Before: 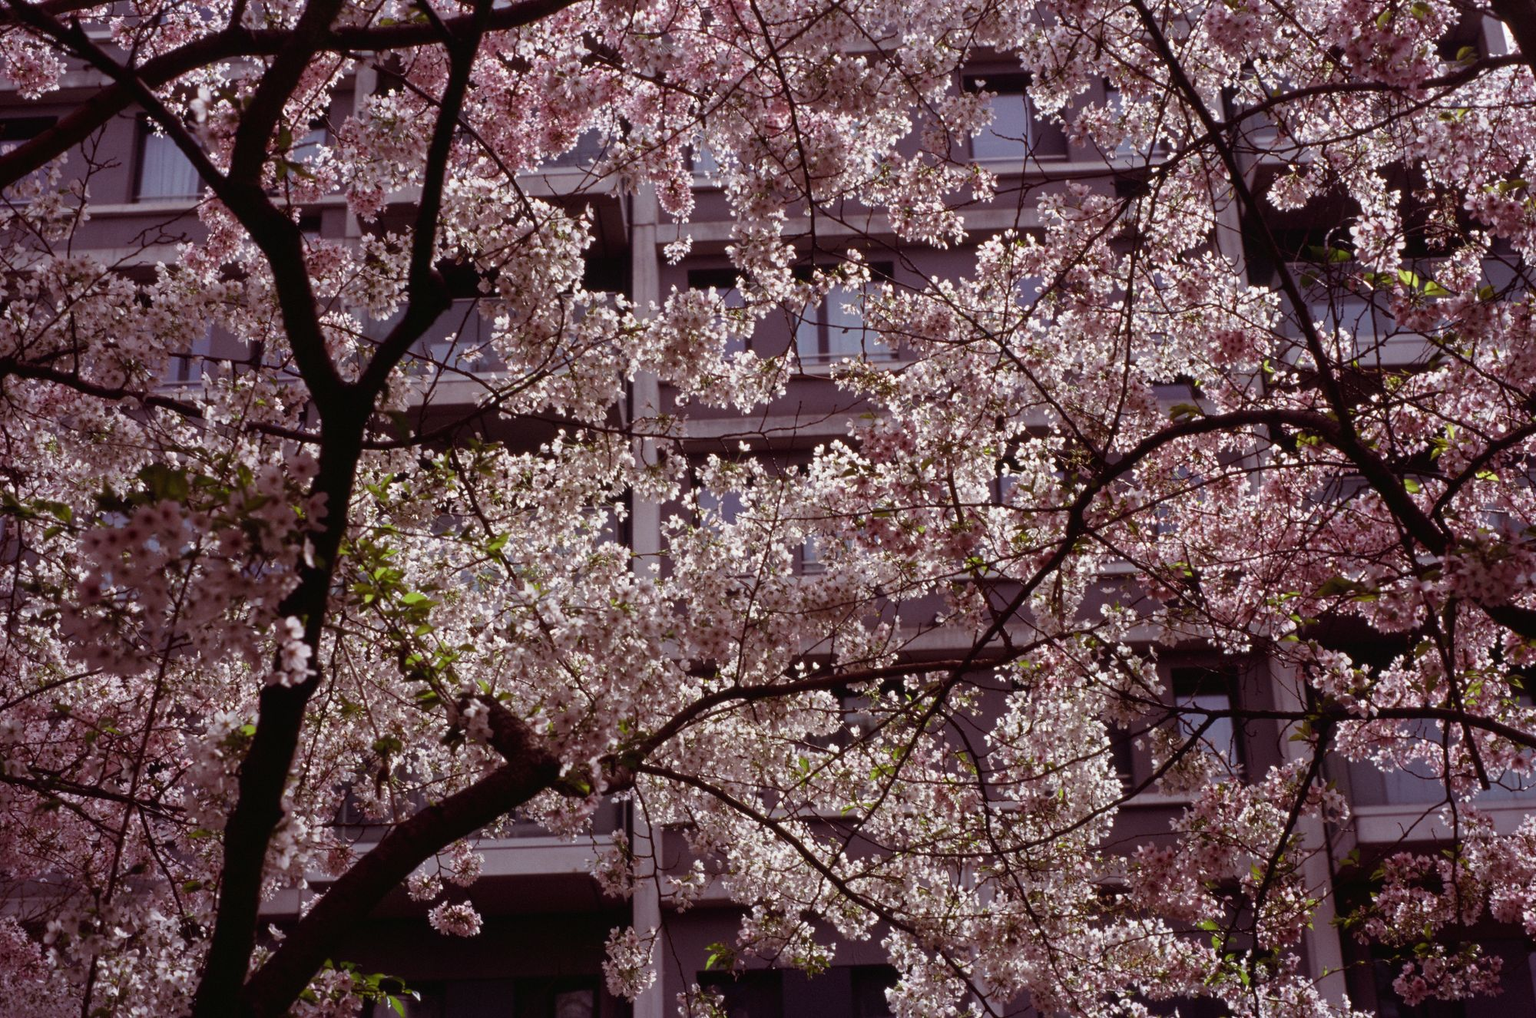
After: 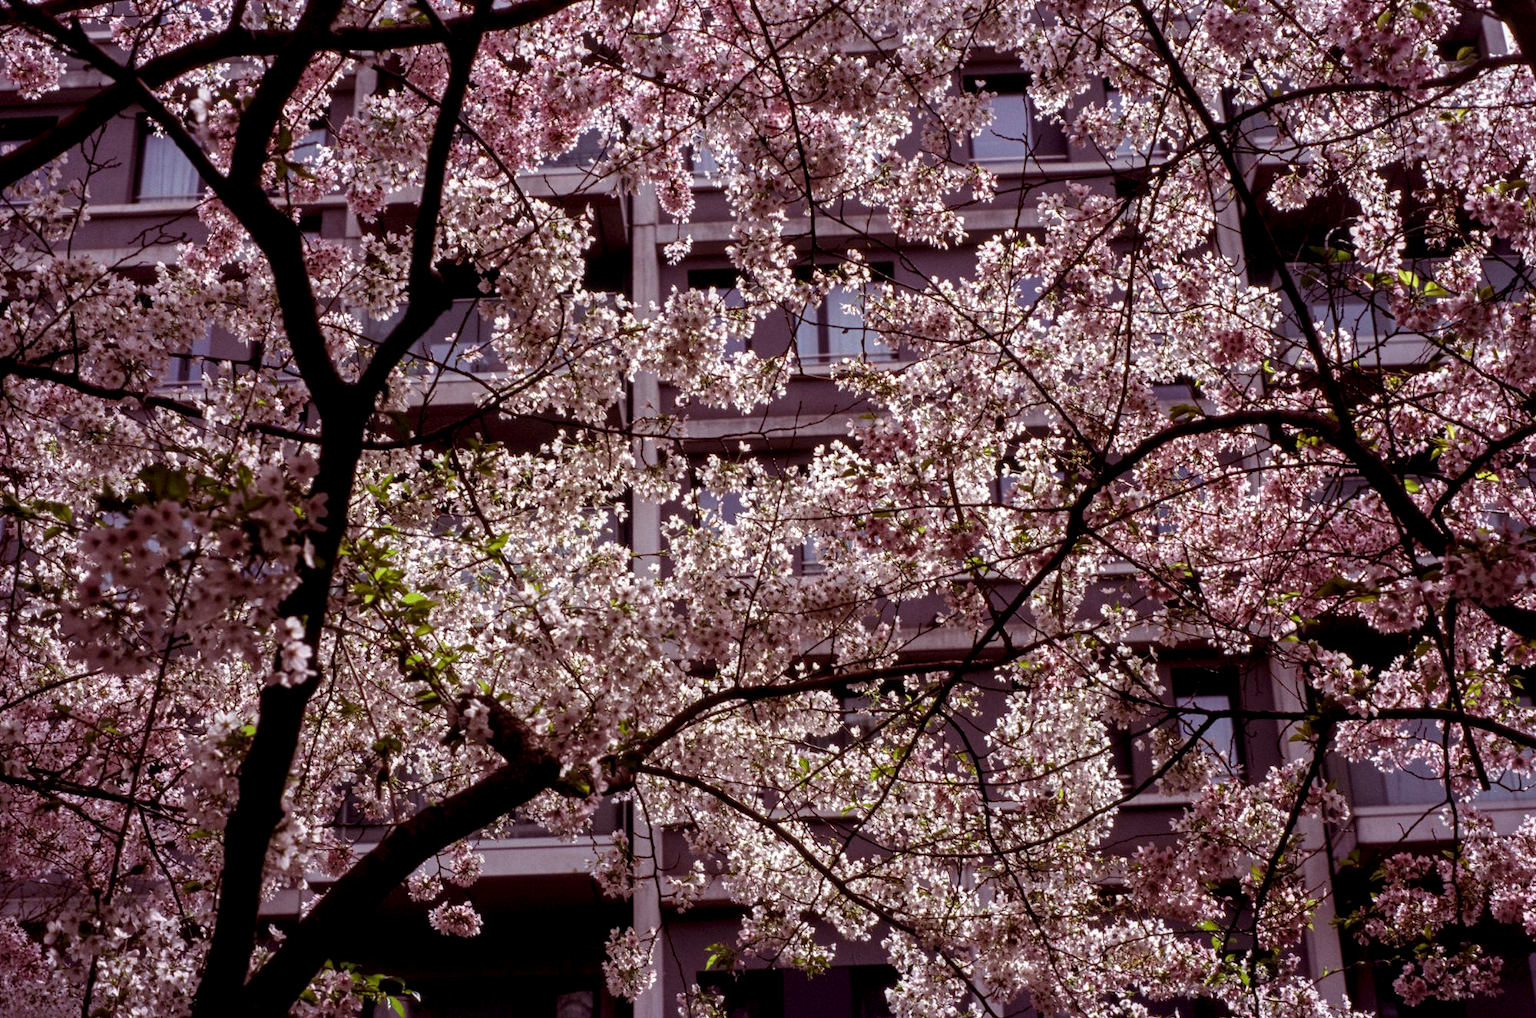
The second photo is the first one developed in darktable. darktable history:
base curve: preserve colors none
local contrast: detail 150%
color balance rgb: perceptual saturation grading › global saturation 0.563%, global vibrance 29.193%
